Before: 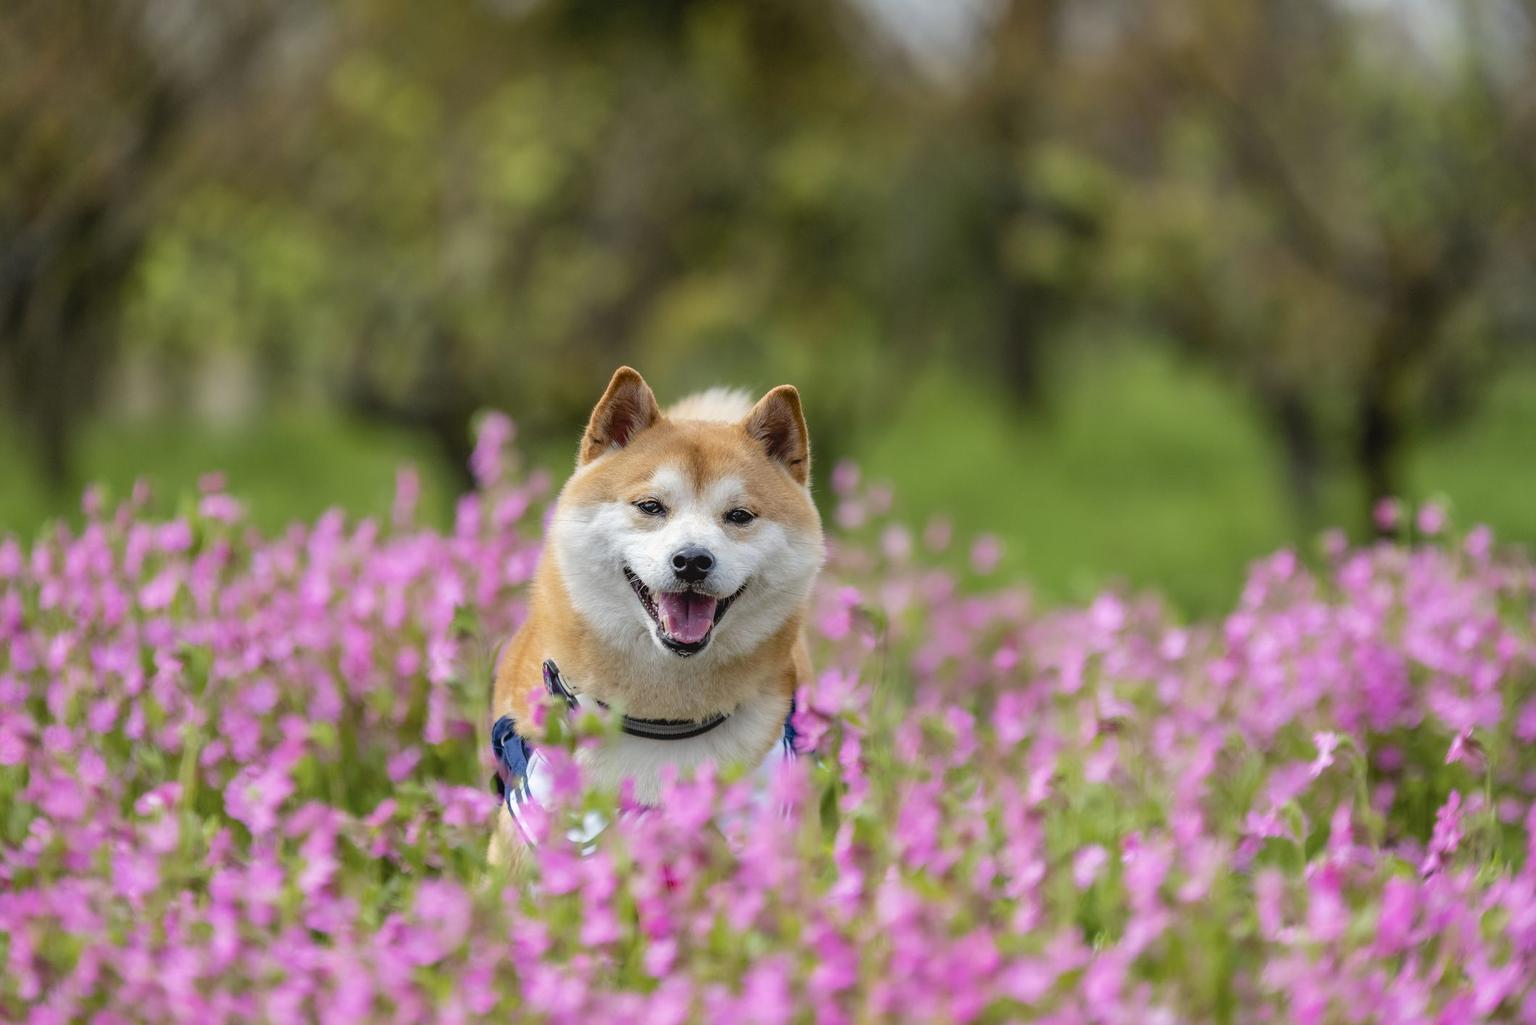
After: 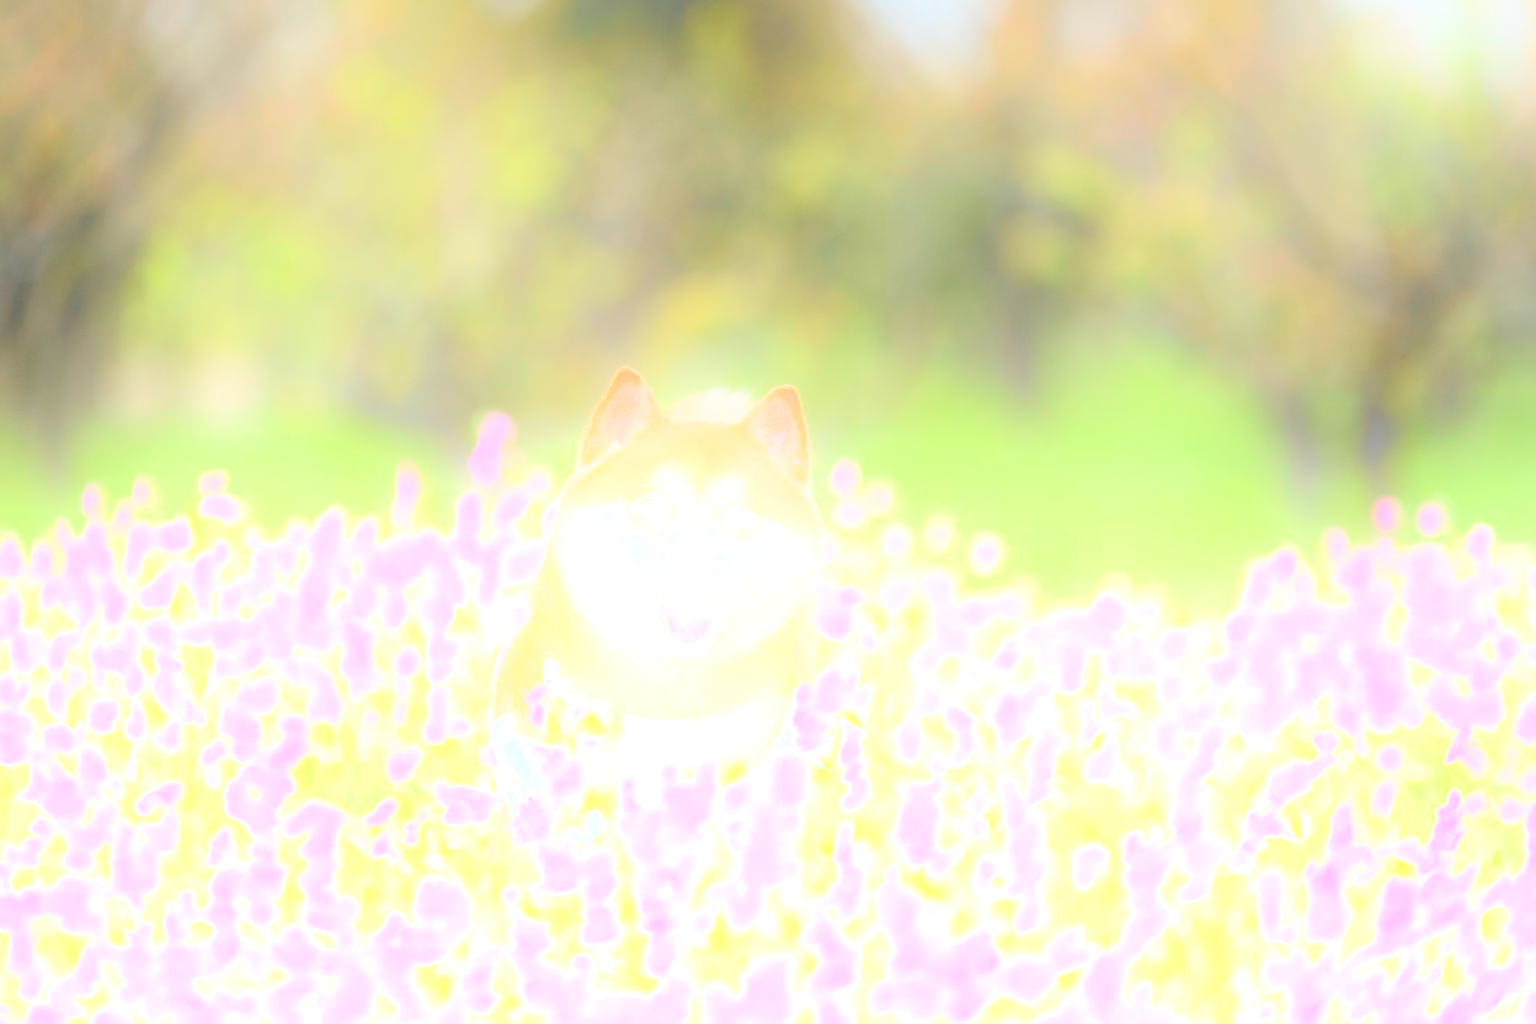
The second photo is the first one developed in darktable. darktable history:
contrast brightness saturation: saturation 0.18
bloom: size 25%, threshold 5%, strength 90%
local contrast: mode bilateral grid, contrast 25, coarseness 60, detail 151%, midtone range 0.2
